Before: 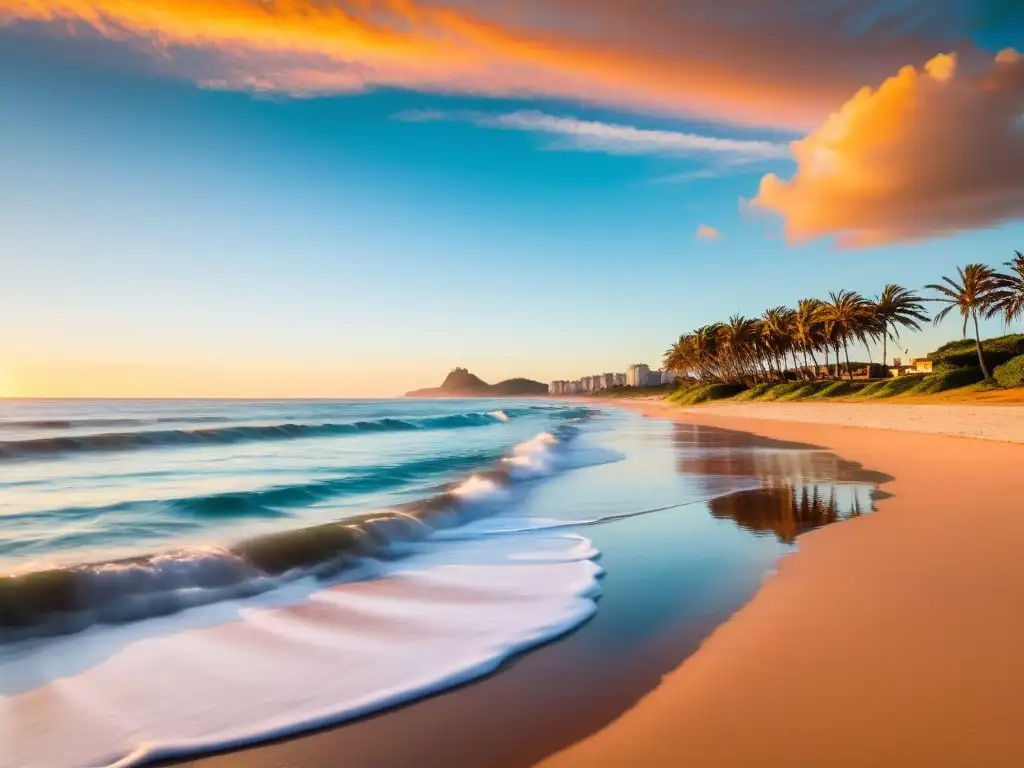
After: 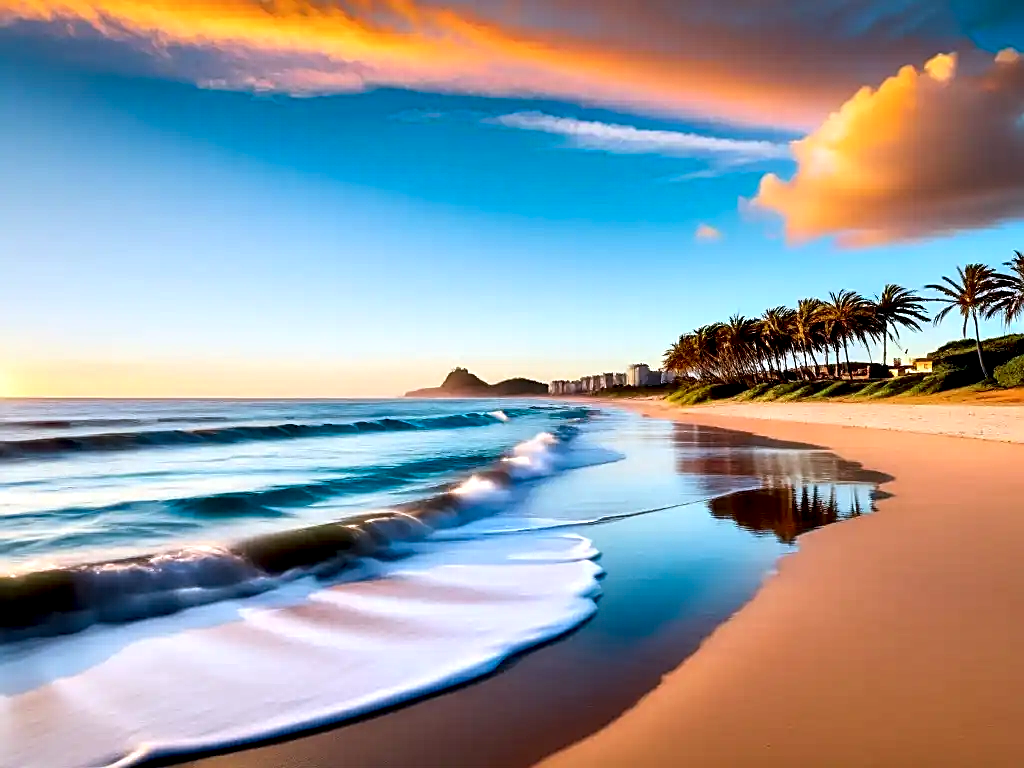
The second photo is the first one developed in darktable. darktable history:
sharpen: on, module defaults
contrast equalizer: octaves 7, y [[0.6 ×6], [0.55 ×6], [0 ×6], [0 ×6], [0 ×6]]
color calibration: x 0.372, y 0.386, temperature 4285.31 K
